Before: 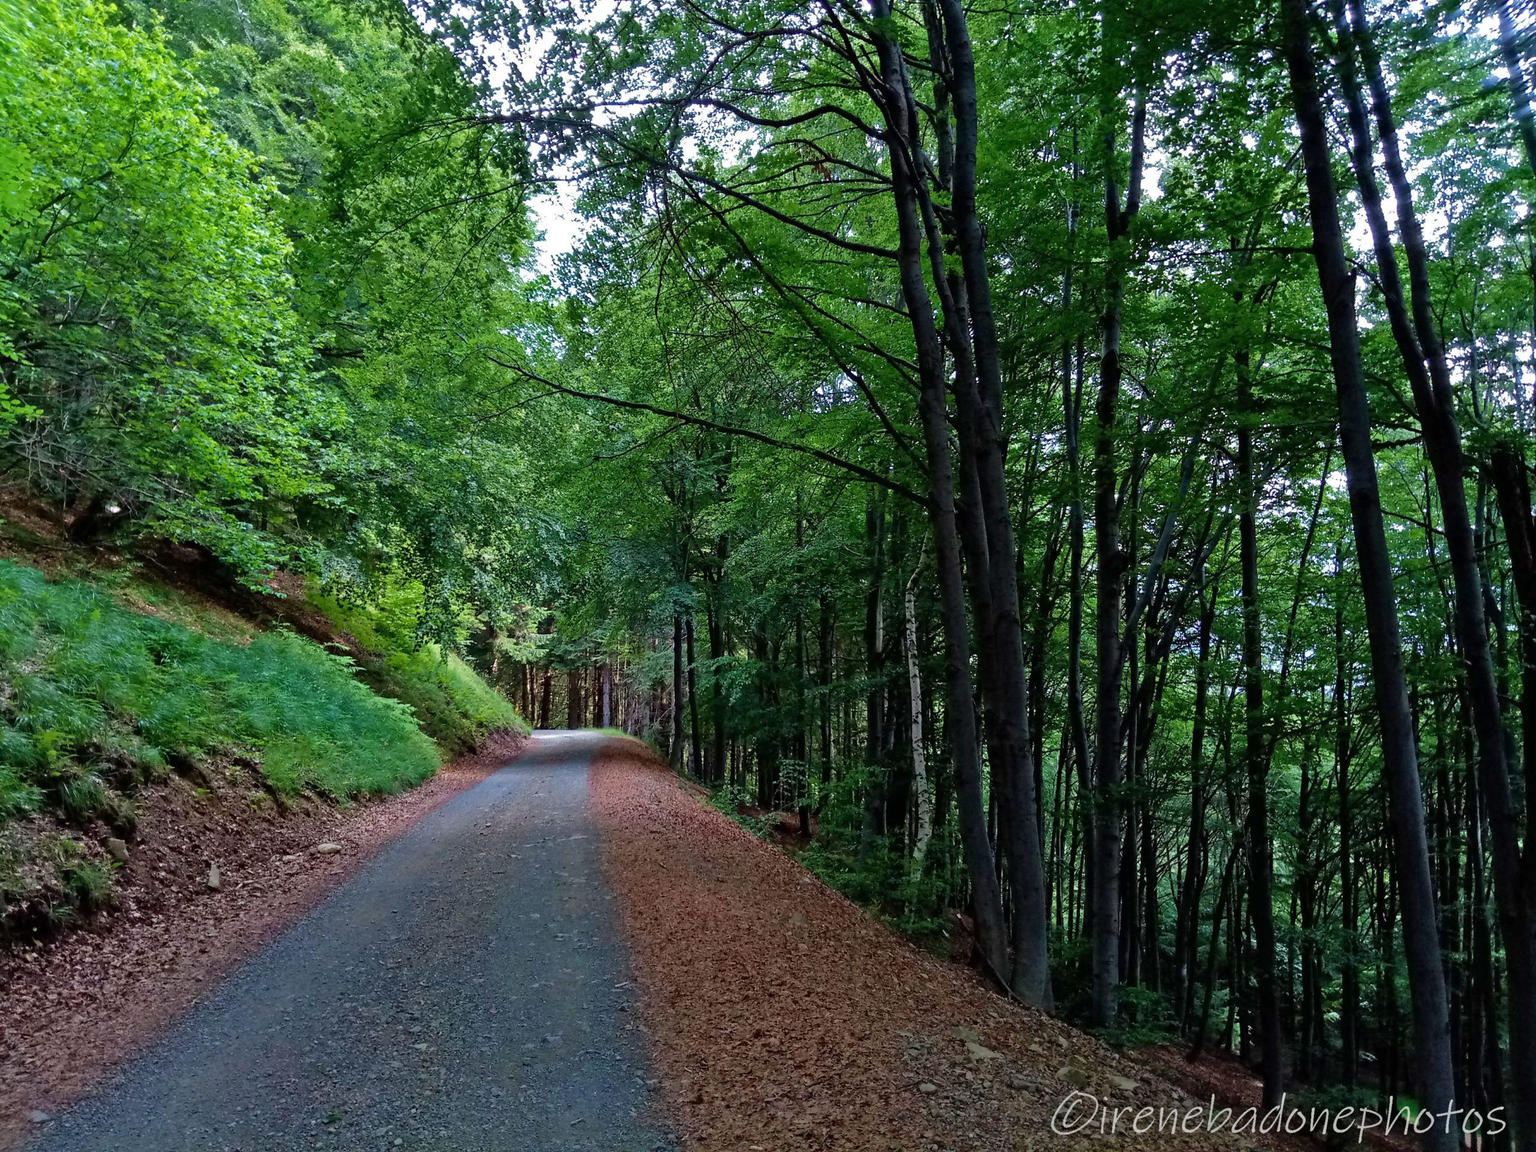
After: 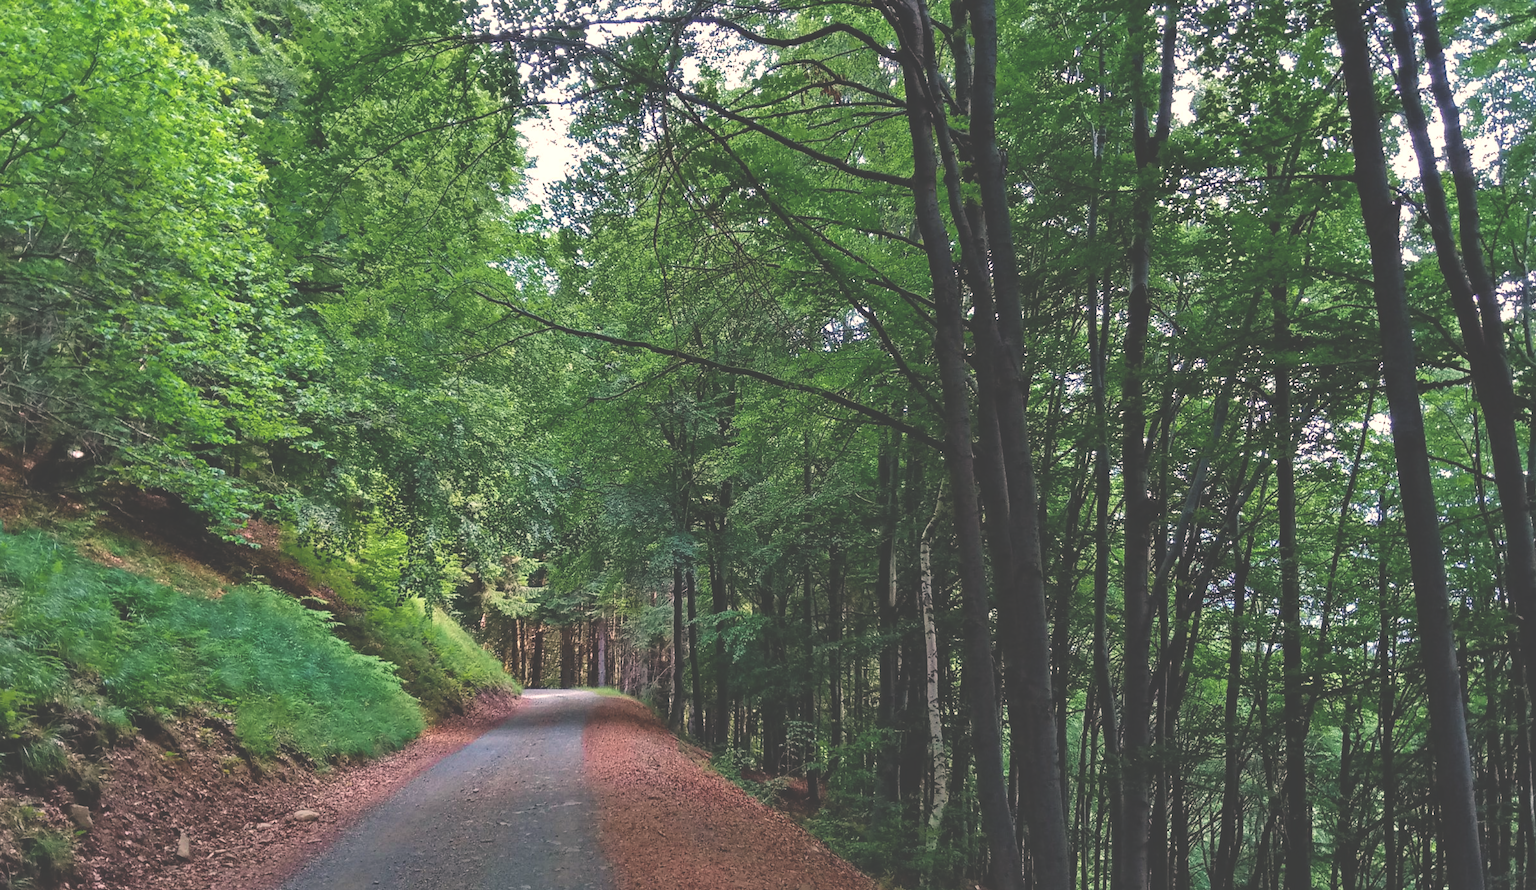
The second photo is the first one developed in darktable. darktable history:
white balance: red 1.127, blue 0.943
crop: left 2.737%, top 7.287%, right 3.421%, bottom 20.179%
exposure: black level correction -0.041, exposure 0.064 EV, compensate highlight preservation false
shadows and highlights: shadows 25, highlights -25
